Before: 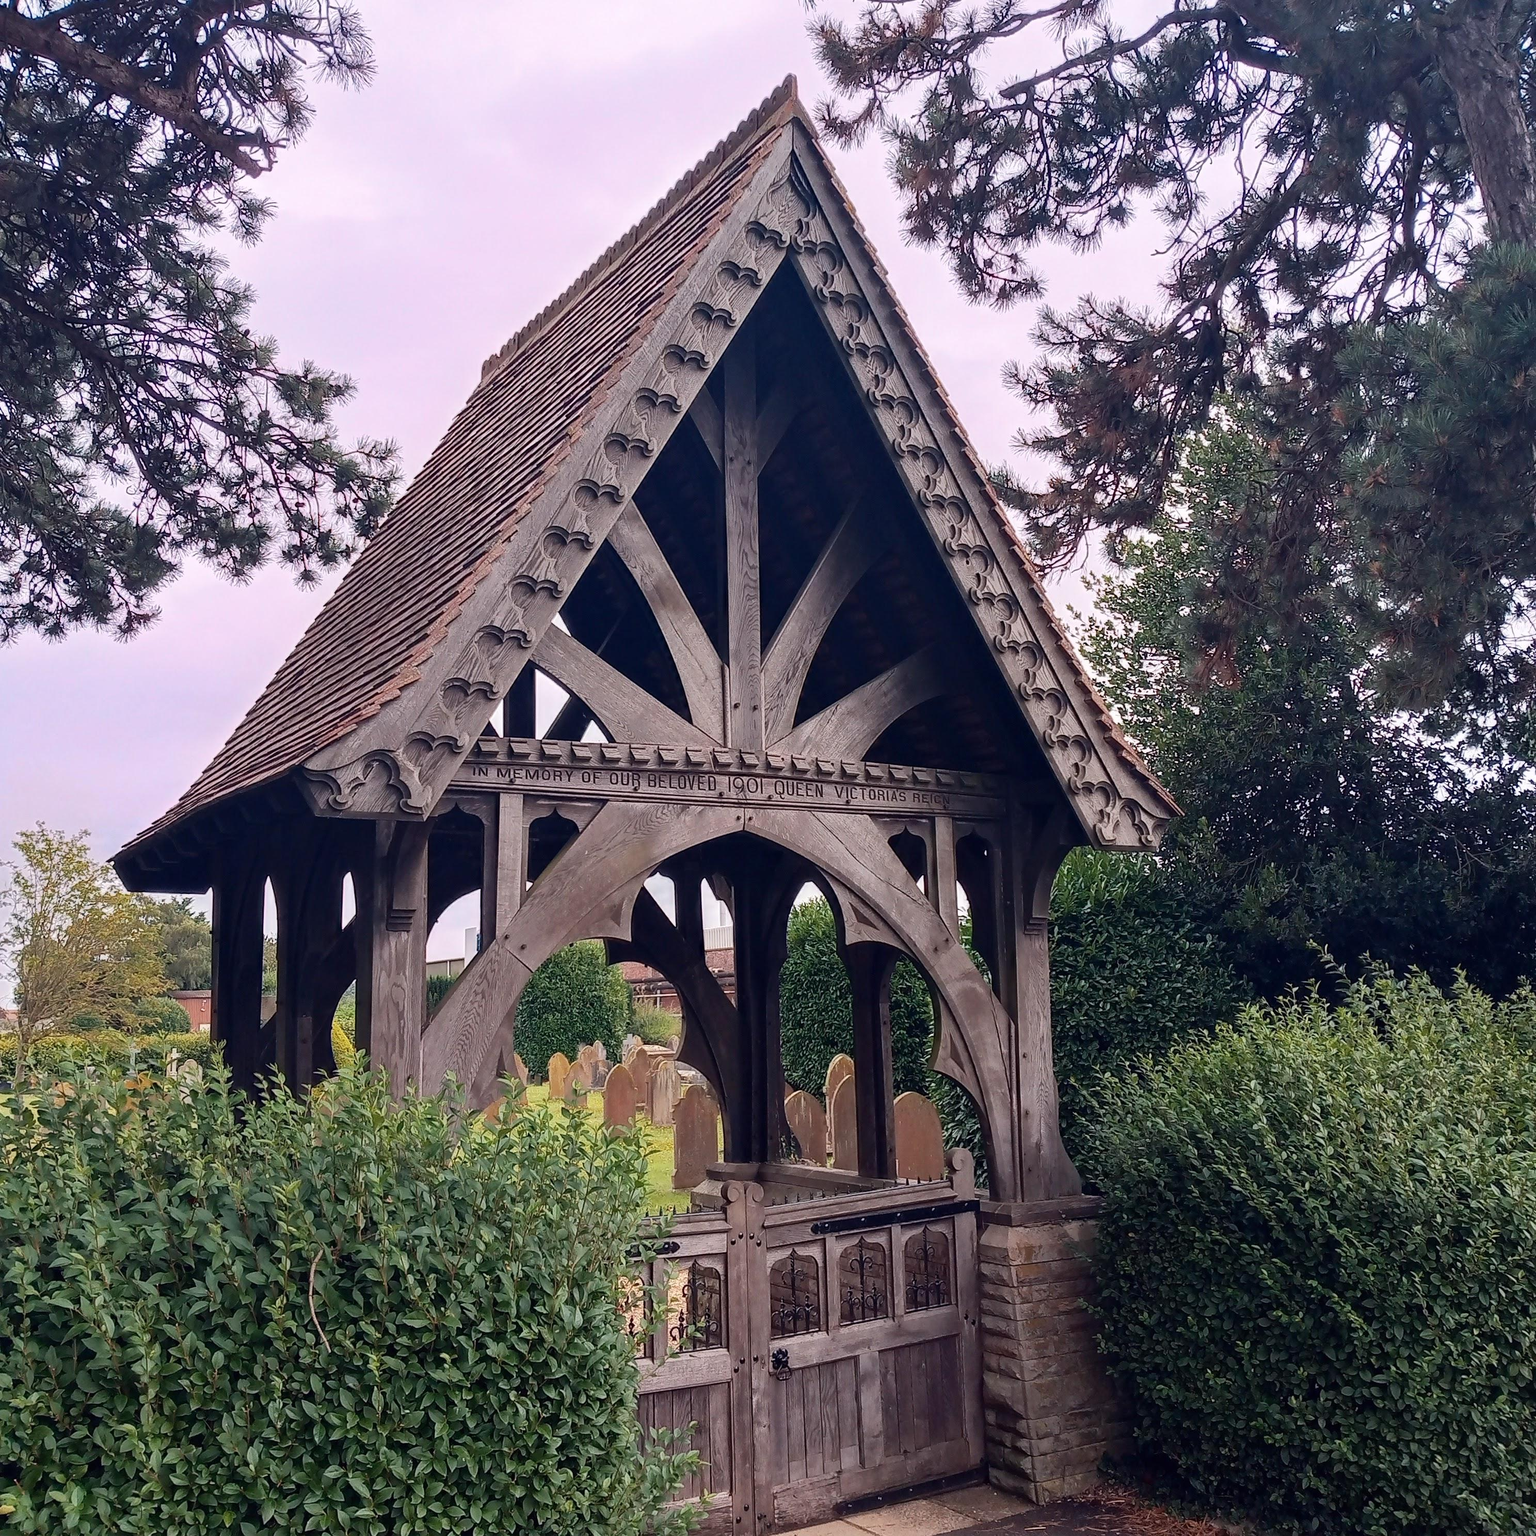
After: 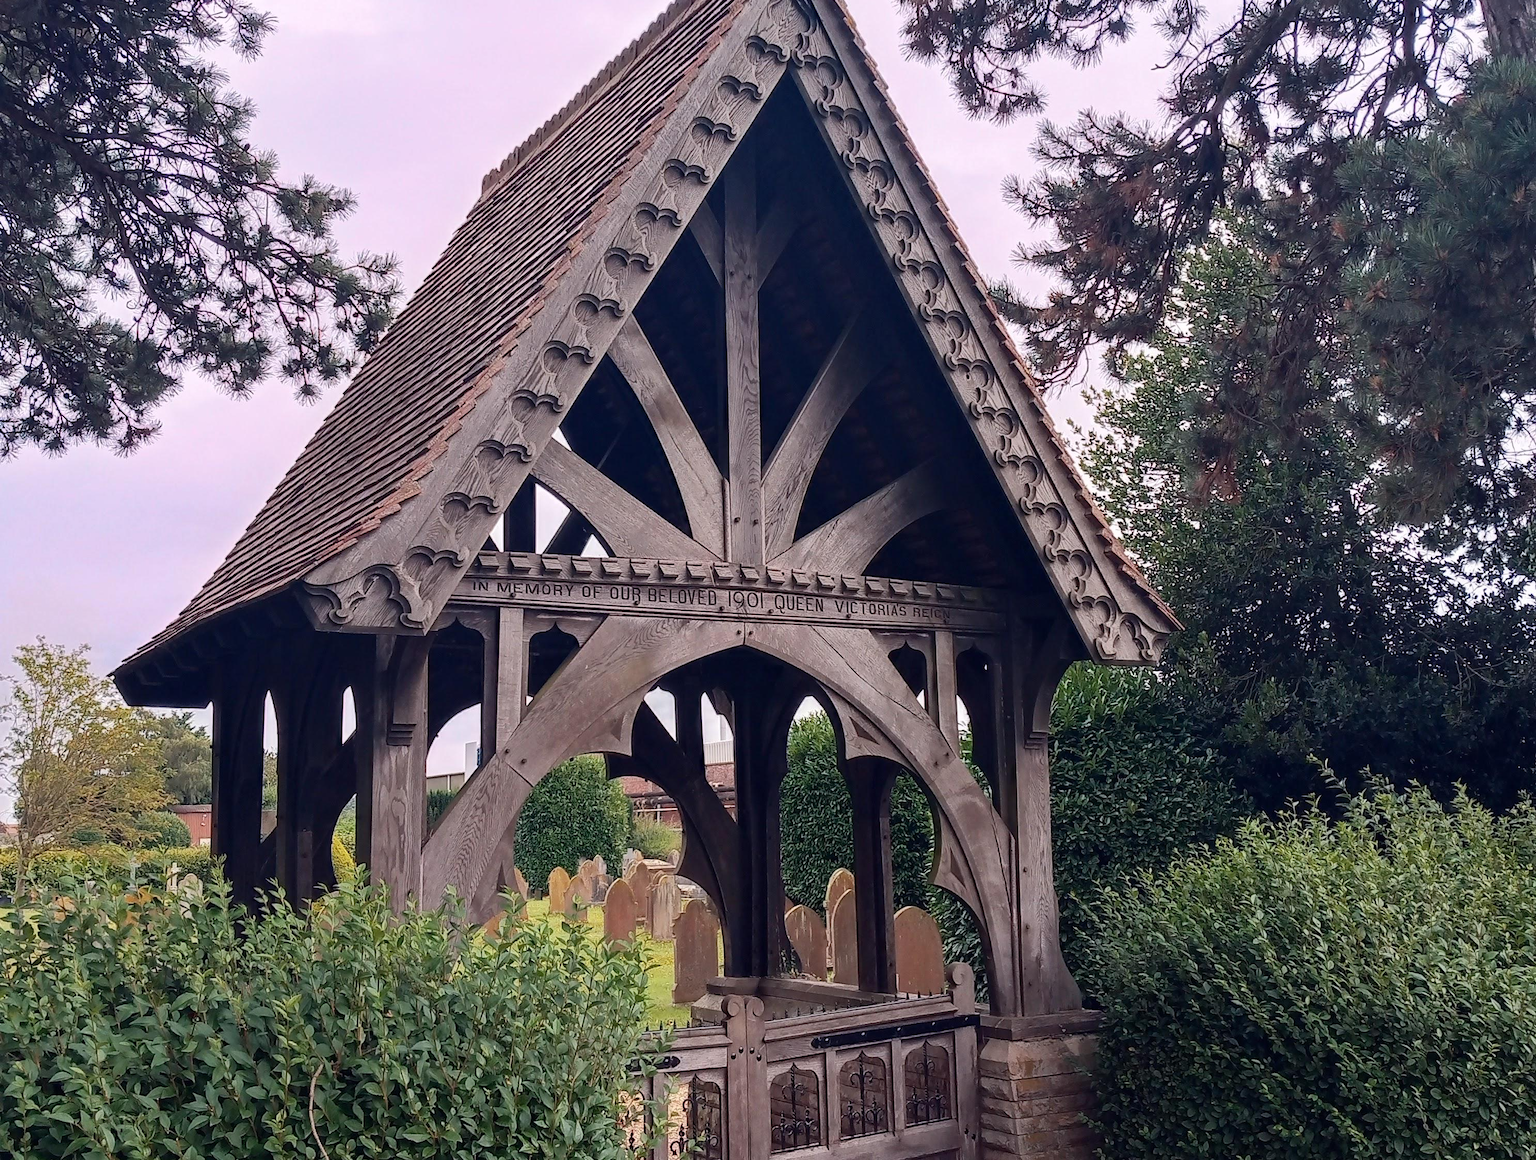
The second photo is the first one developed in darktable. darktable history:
tone equalizer: edges refinement/feathering 500, mask exposure compensation -1.57 EV, preserve details no
crop and rotate: top 12.126%, bottom 12.27%
